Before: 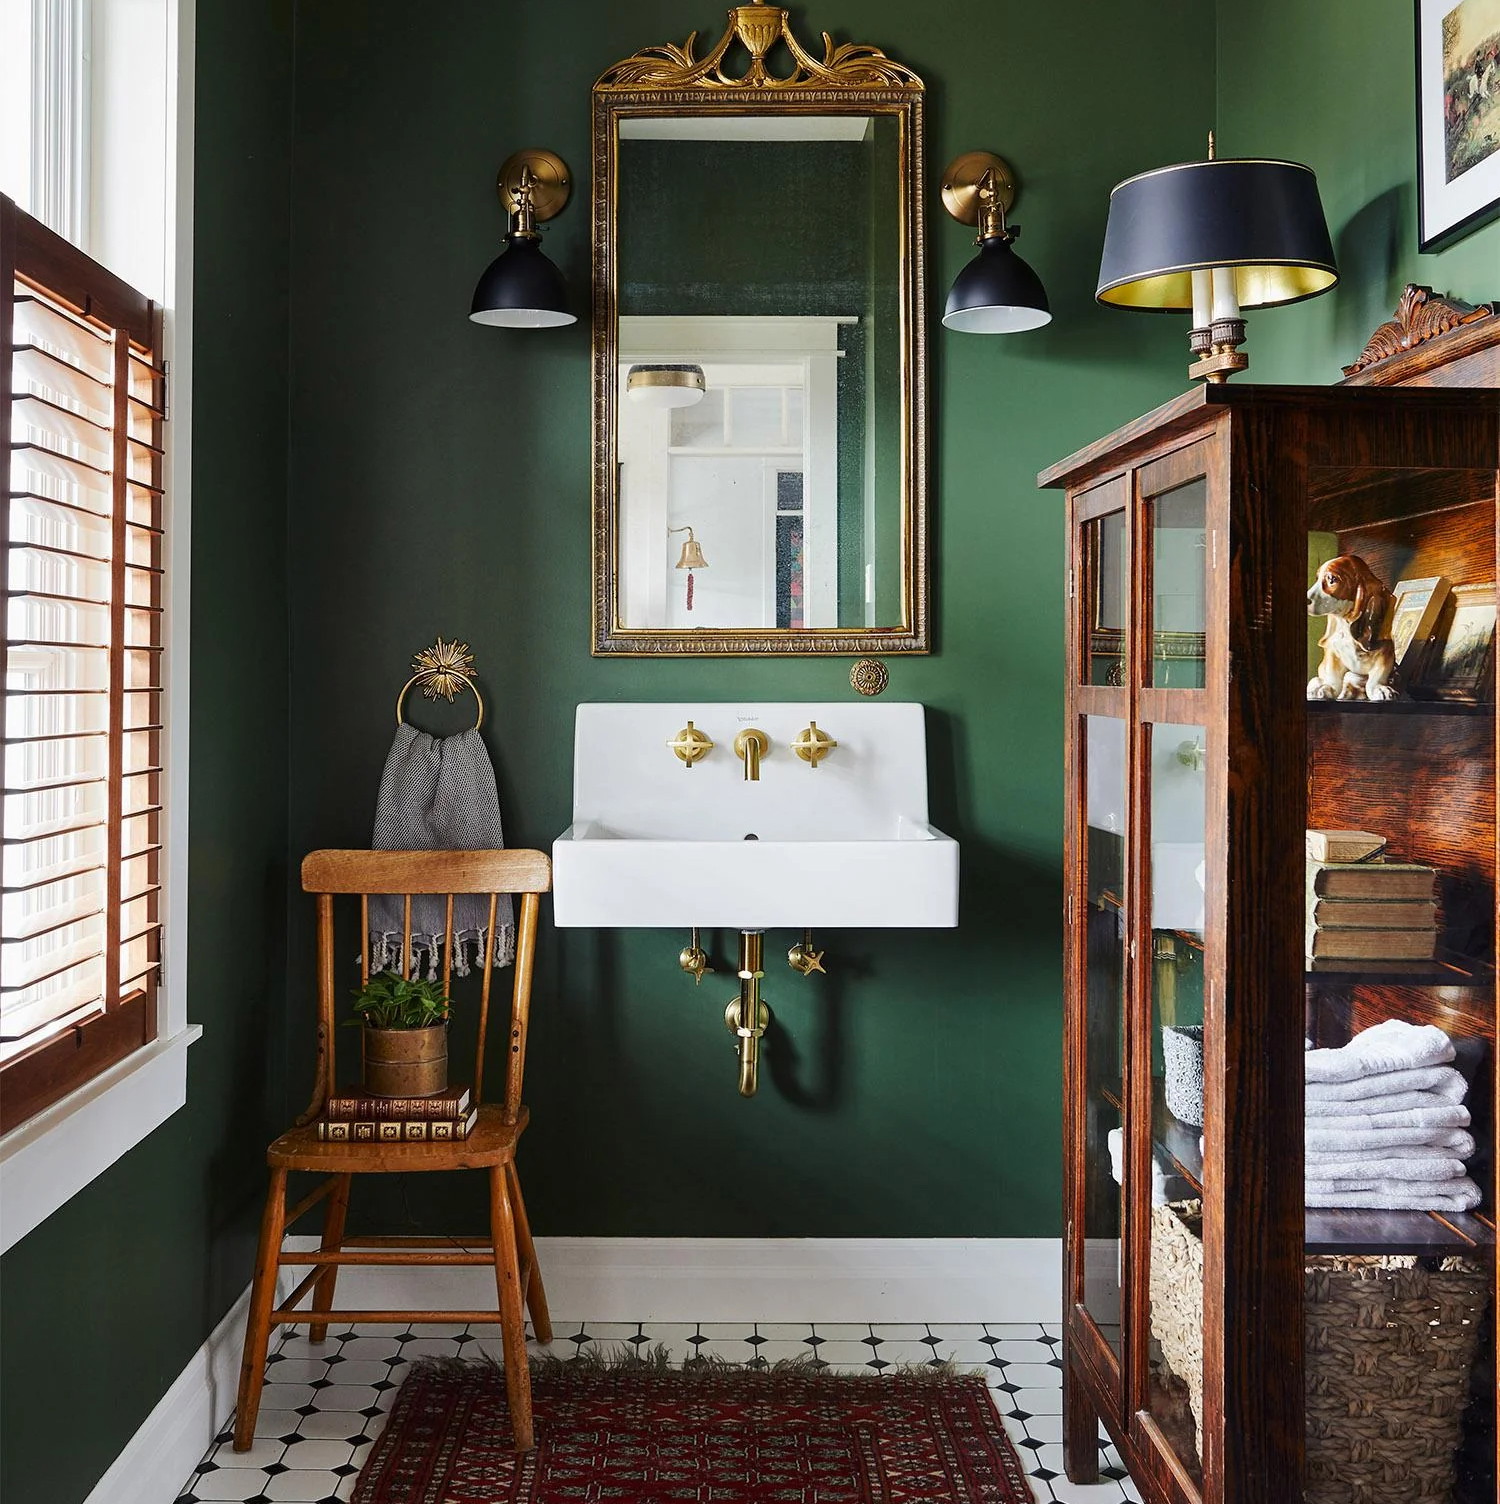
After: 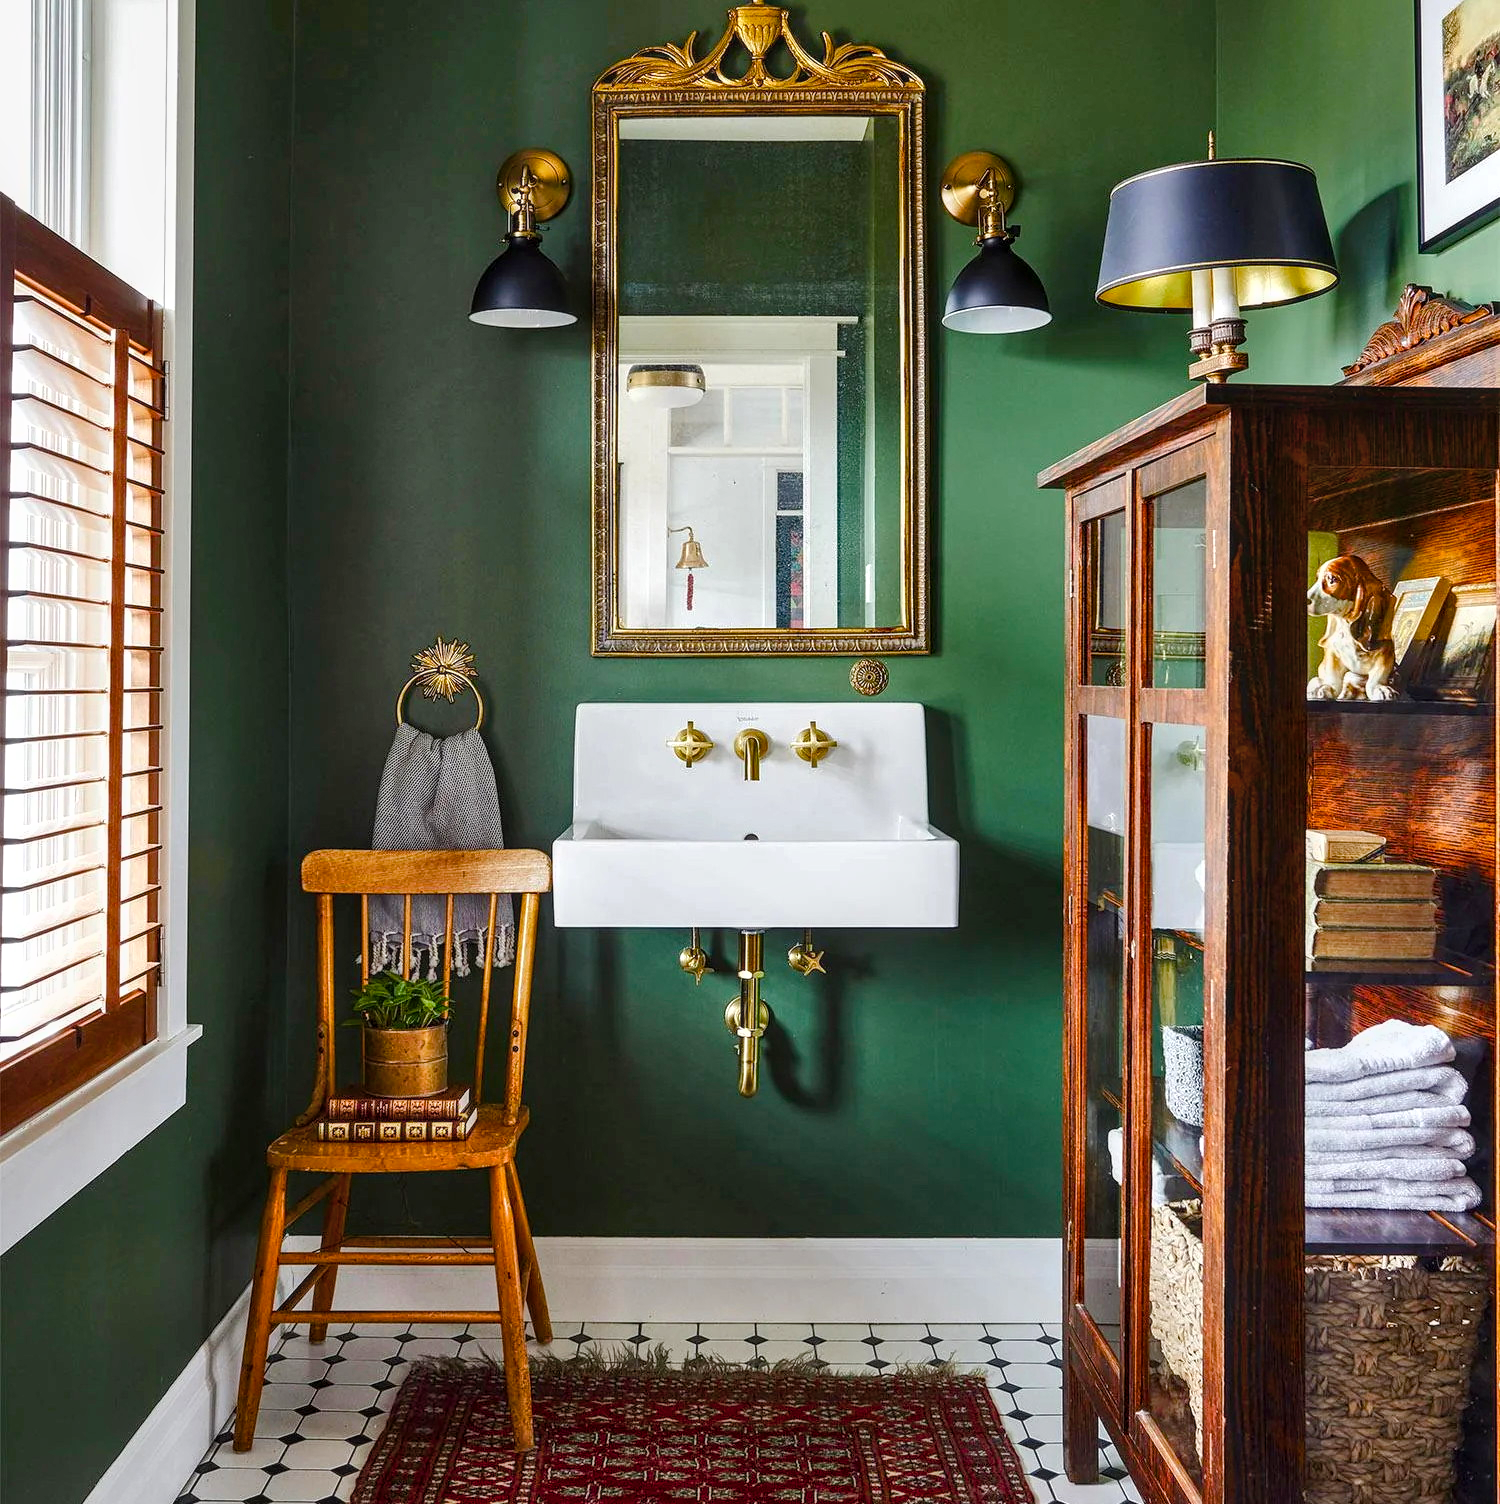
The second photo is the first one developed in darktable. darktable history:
local contrast: on, module defaults
color balance rgb: perceptual saturation grading › global saturation 20%, perceptual saturation grading › highlights -14.28%, perceptual saturation grading › shadows 49.656%
exposure: black level correction 0, exposure 0.199 EV, compensate exposure bias true, compensate highlight preservation false
shadows and highlights: highlights color adjustment 41.67%, low approximation 0.01, soften with gaussian
